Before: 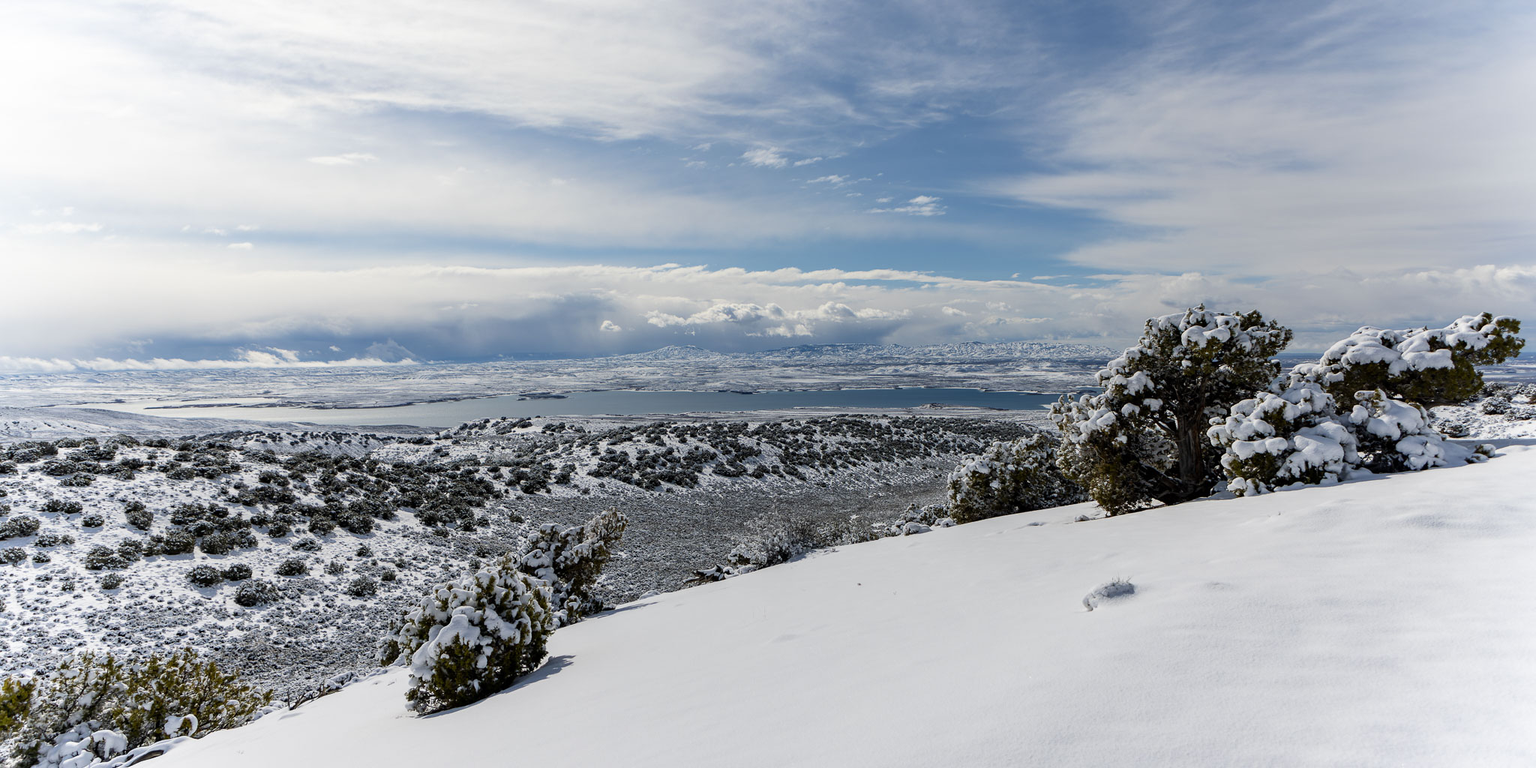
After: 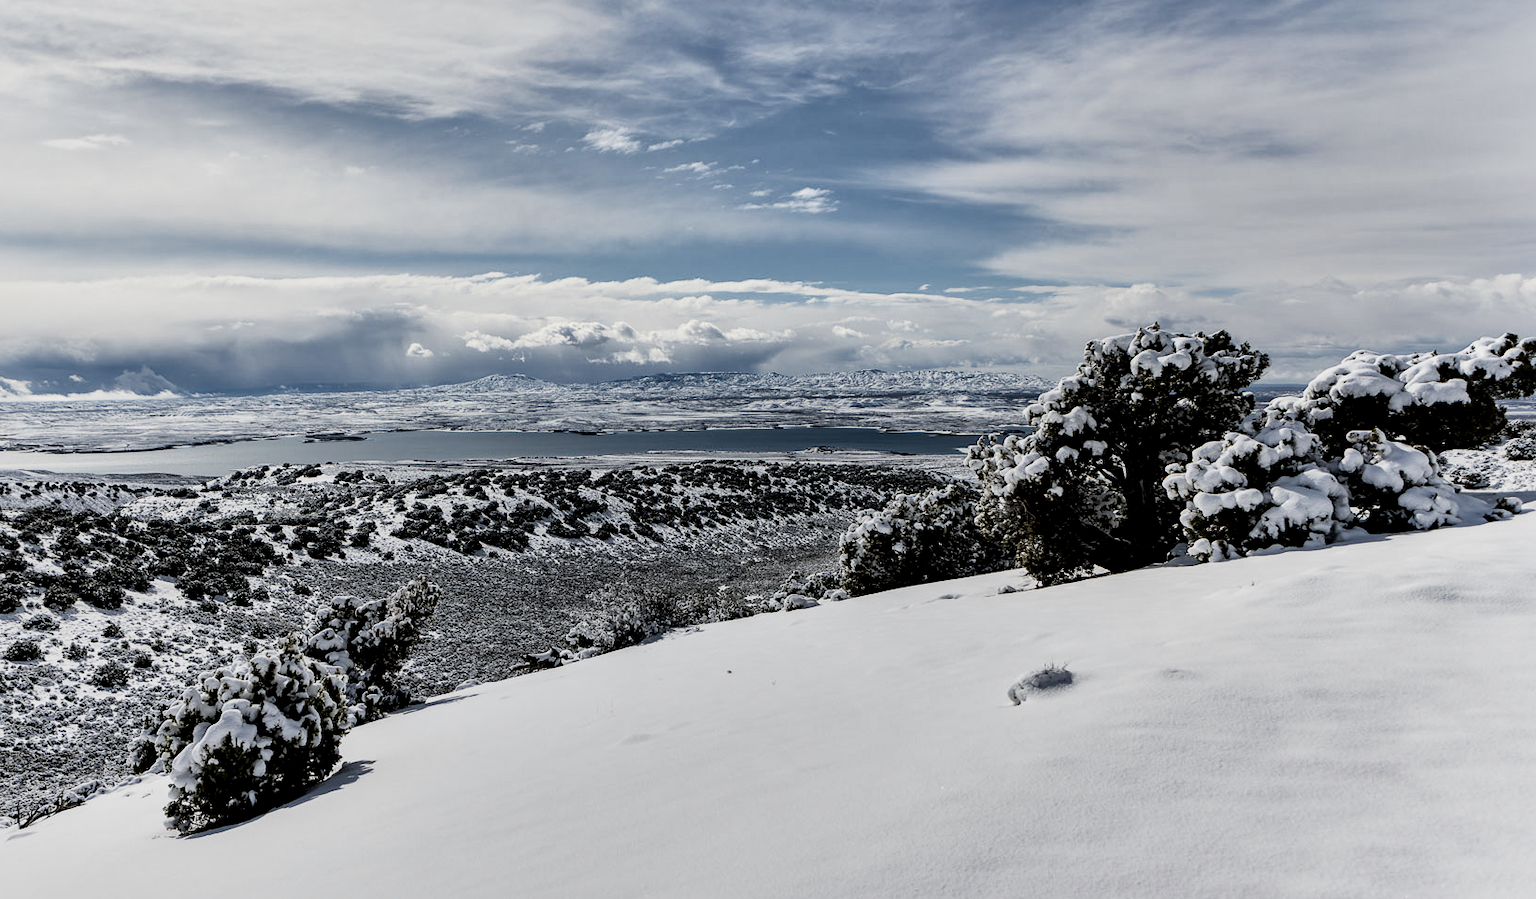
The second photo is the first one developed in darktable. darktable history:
filmic rgb: black relative exposure -5.02 EV, white relative exposure 3.5 EV, hardness 3.16, contrast 1.397, highlights saturation mix -48.69%
crop and rotate: left 17.857%, top 5.936%, right 1.855%
shadows and highlights: soften with gaussian
local contrast: mode bilateral grid, contrast 19, coarseness 50, detail 149%, midtone range 0.2
color correction: highlights b* 0.058, saturation 0.829
